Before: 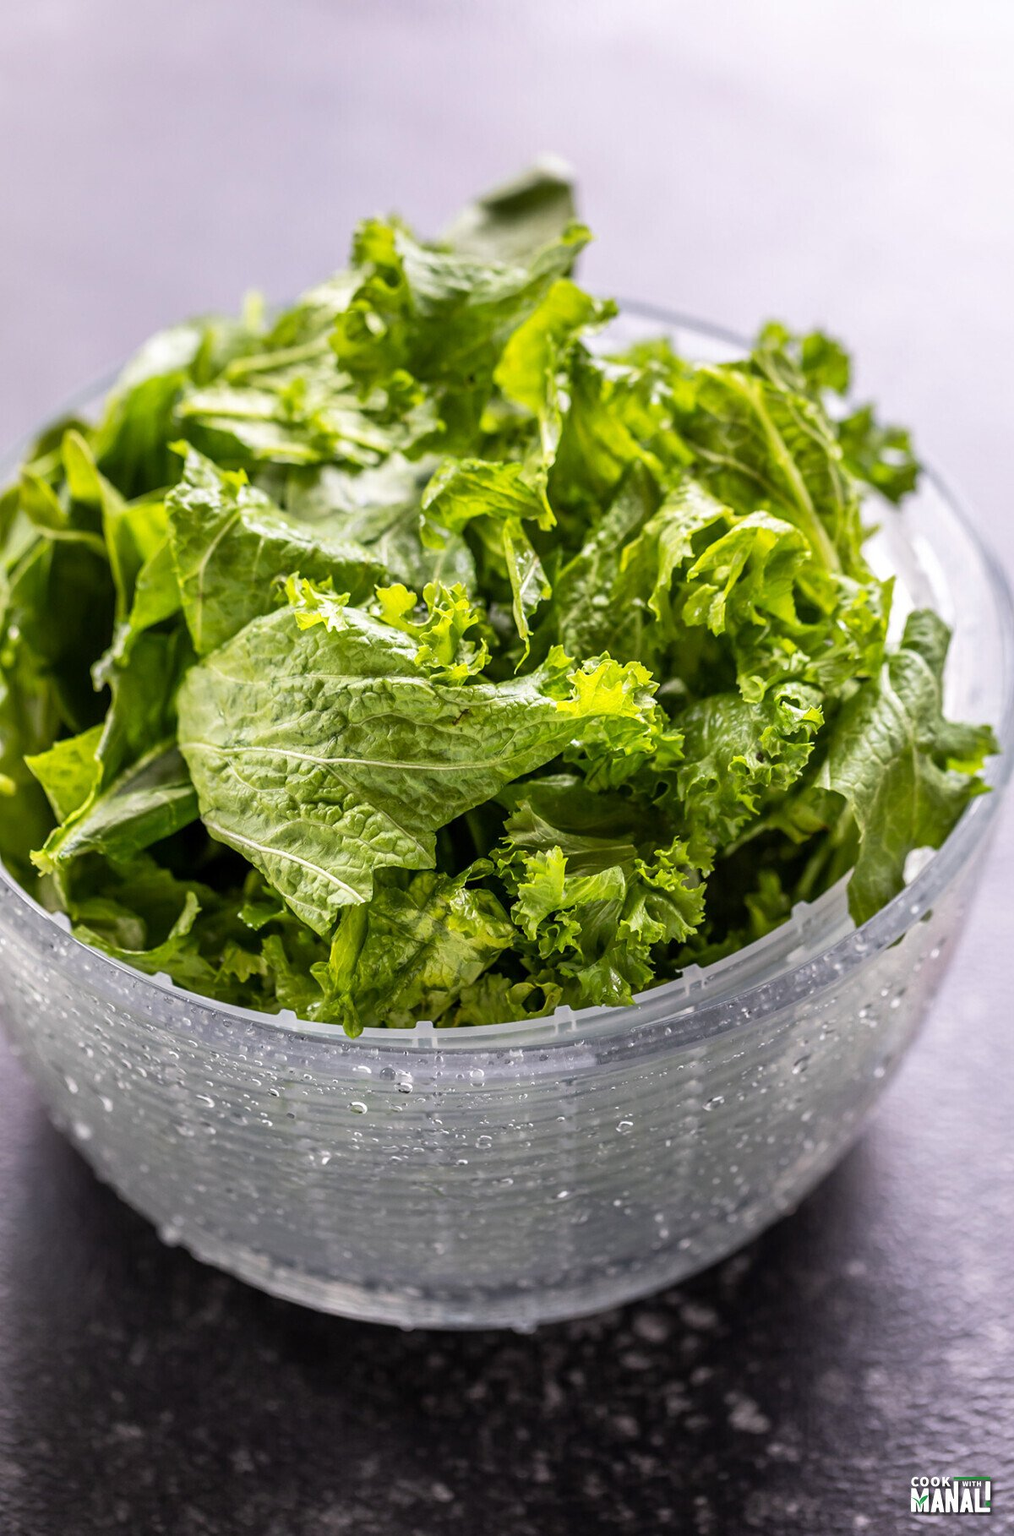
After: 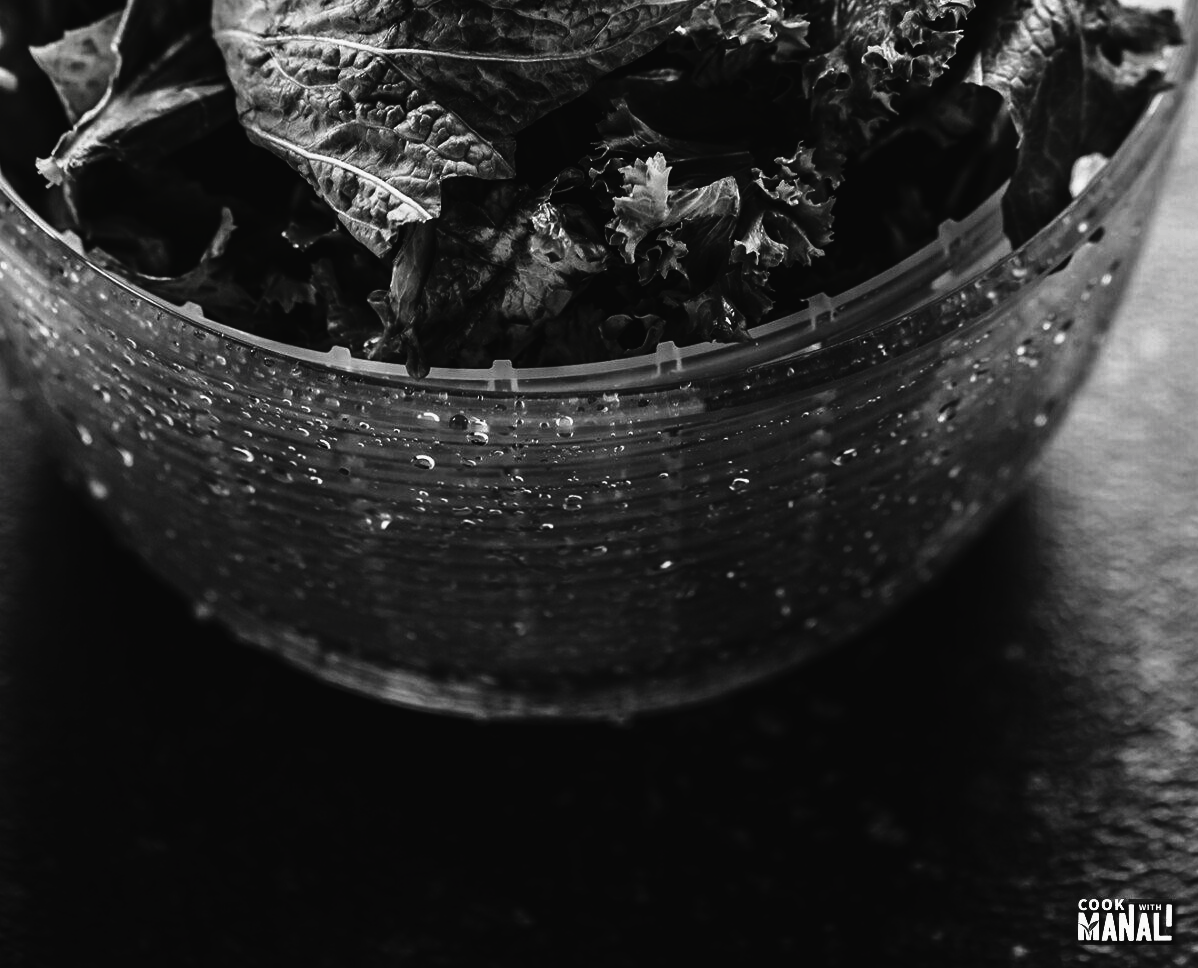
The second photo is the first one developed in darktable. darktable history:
crop and rotate: top 46.728%, right 0.091%
tone curve: curves: ch0 [(0, 0.023) (0.087, 0.065) (0.184, 0.168) (0.45, 0.54) (0.57, 0.683) (0.706, 0.841) (0.877, 0.948) (1, 0.984)]; ch1 [(0, 0) (0.388, 0.369) (0.447, 0.447) (0.505, 0.5) (0.534, 0.528) (0.57, 0.571) (0.592, 0.602) (0.644, 0.663) (1, 1)]; ch2 [(0, 0) (0.314, 0.223) (0.427, 0.405) (0.492, 0.496) (0.524, 0.547) (0.534, 0.57) (0.583, 0.605) (0.673, 0.667) (1, 1)], preserve colors none
contrast brightness saturation: contrast 0.021, brightness -0.996, saturation -0.986
